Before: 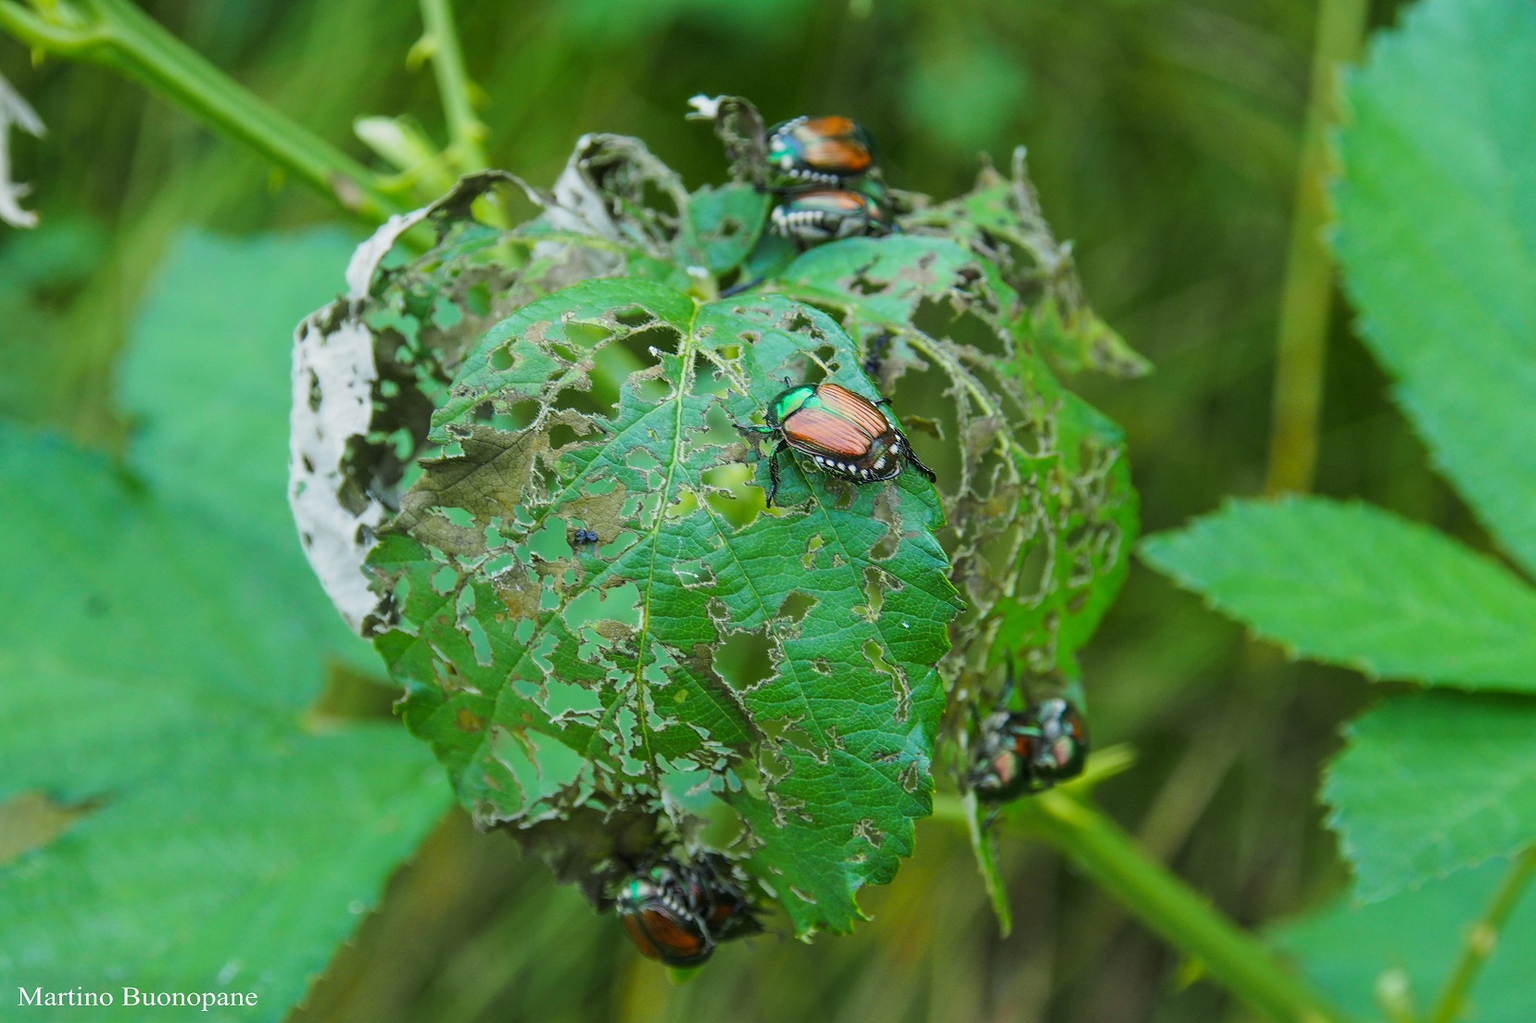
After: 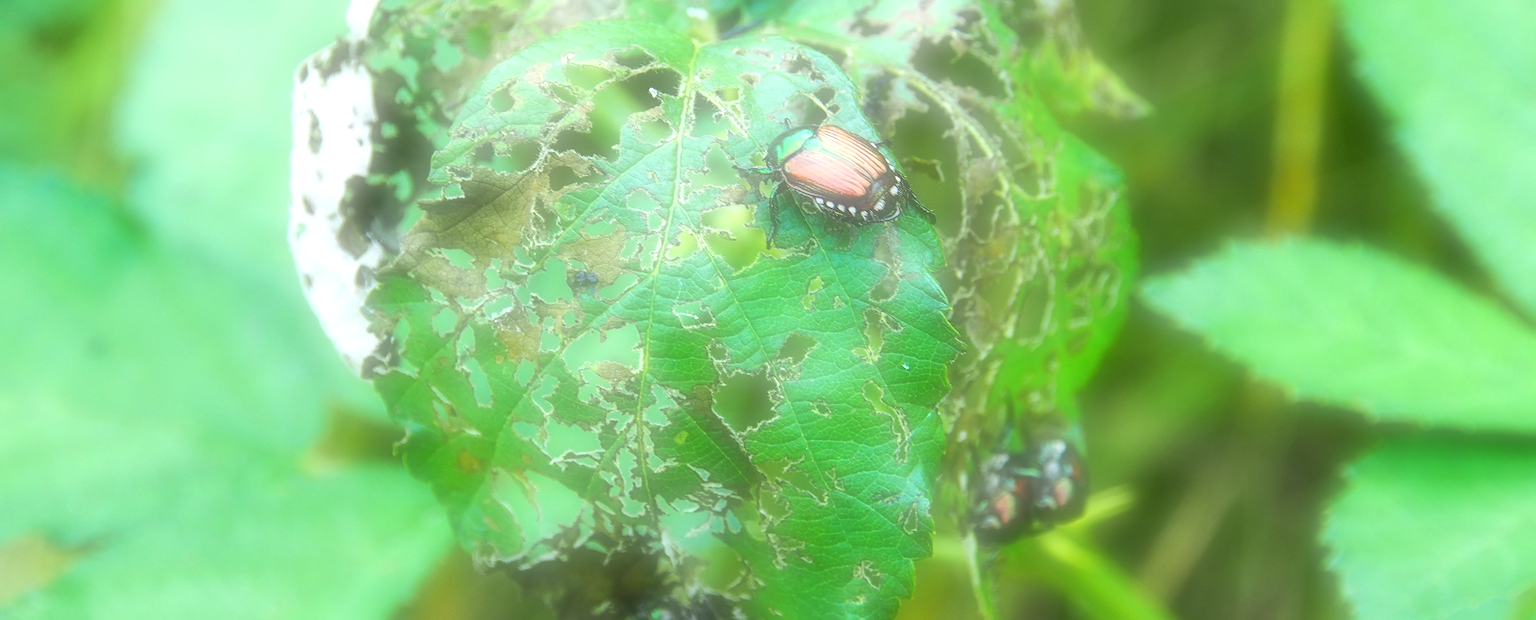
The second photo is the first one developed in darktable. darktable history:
crop and rotate: top 25.357%, bottom 13.942%
soften: on, module defaults
exposure: exposure 1 EV, compensate highlight preservation false
tone equalizer: on, module defaults
